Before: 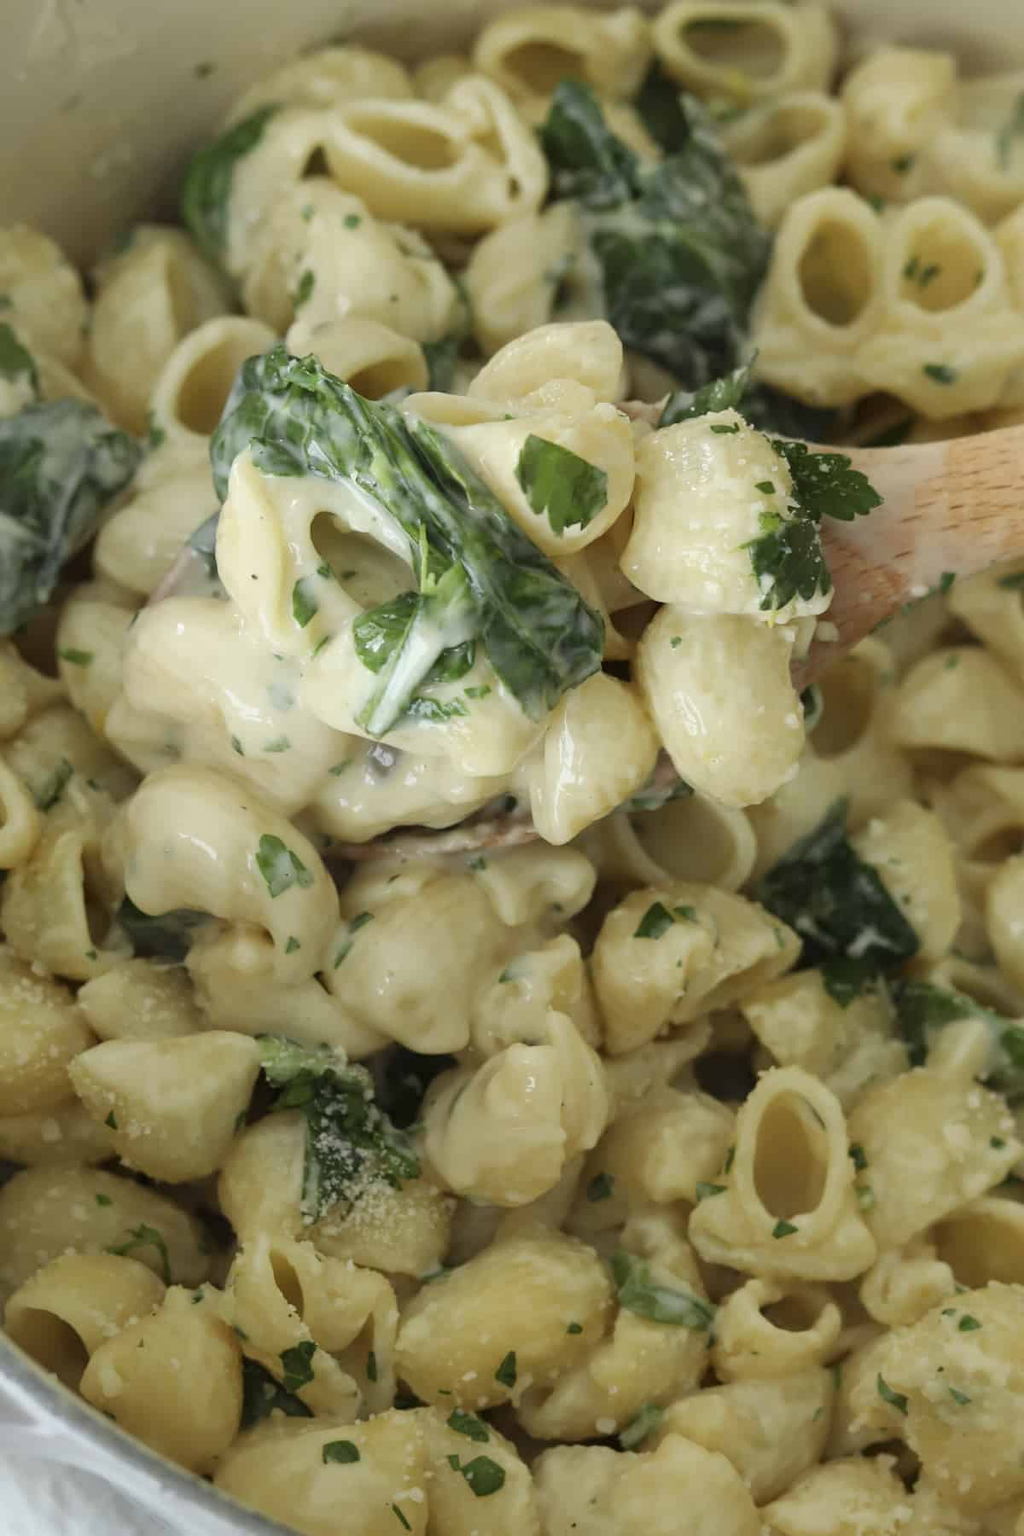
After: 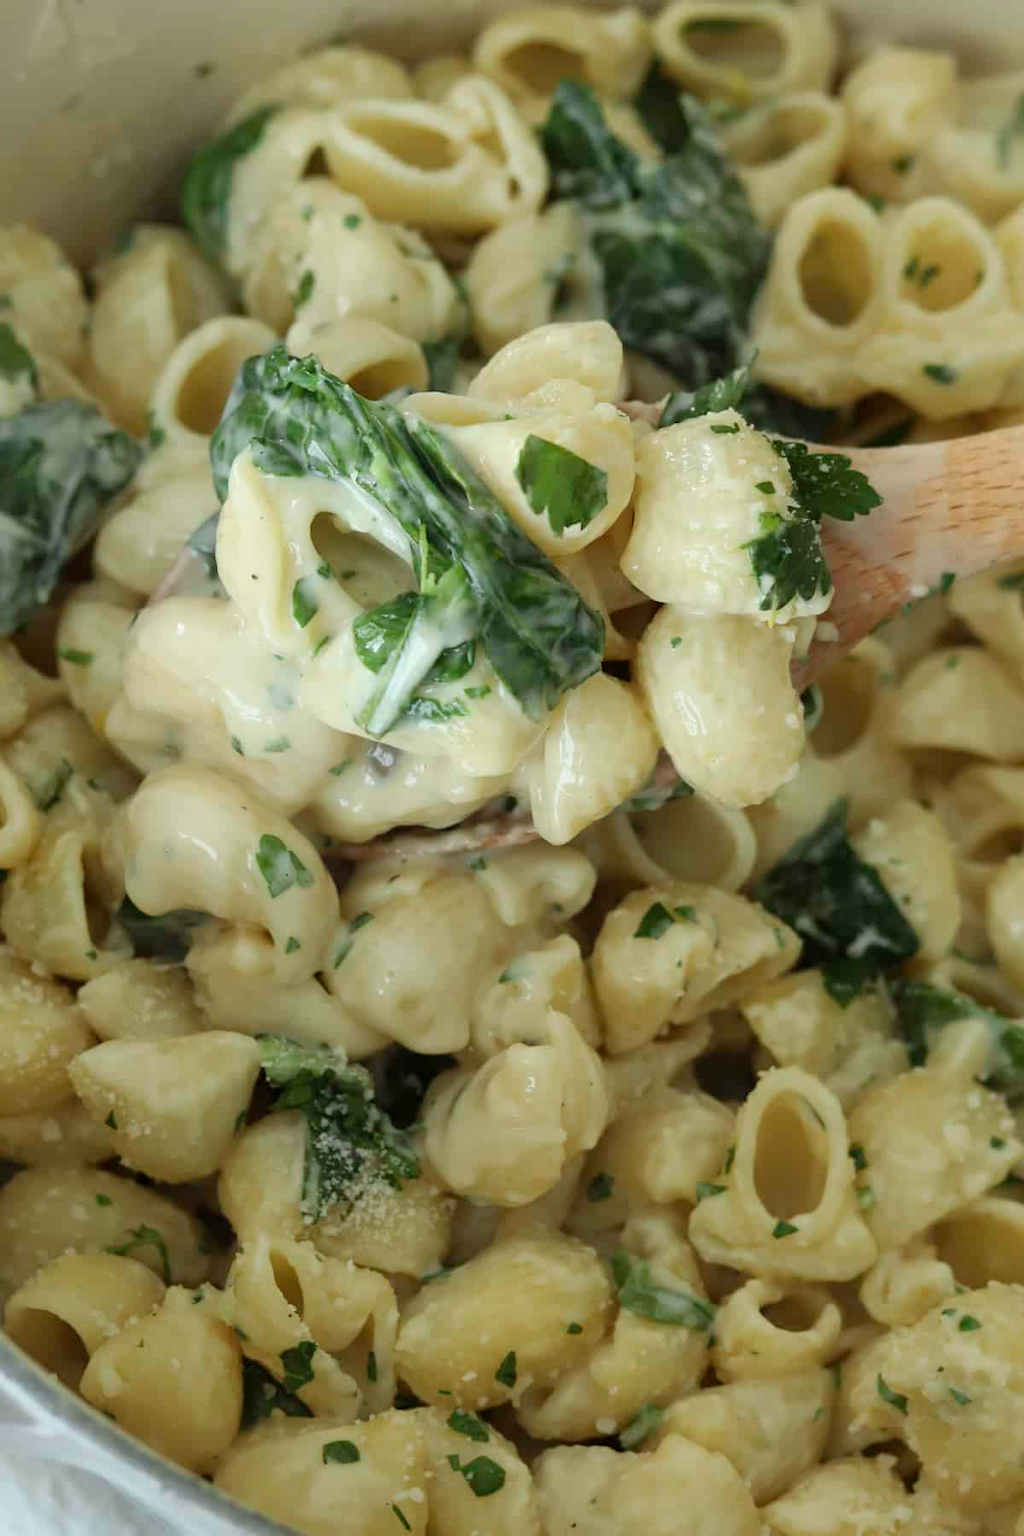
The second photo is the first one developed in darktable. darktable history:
tone equalizer: on, module defaults
white balance: red 0.978, blue 0.999
